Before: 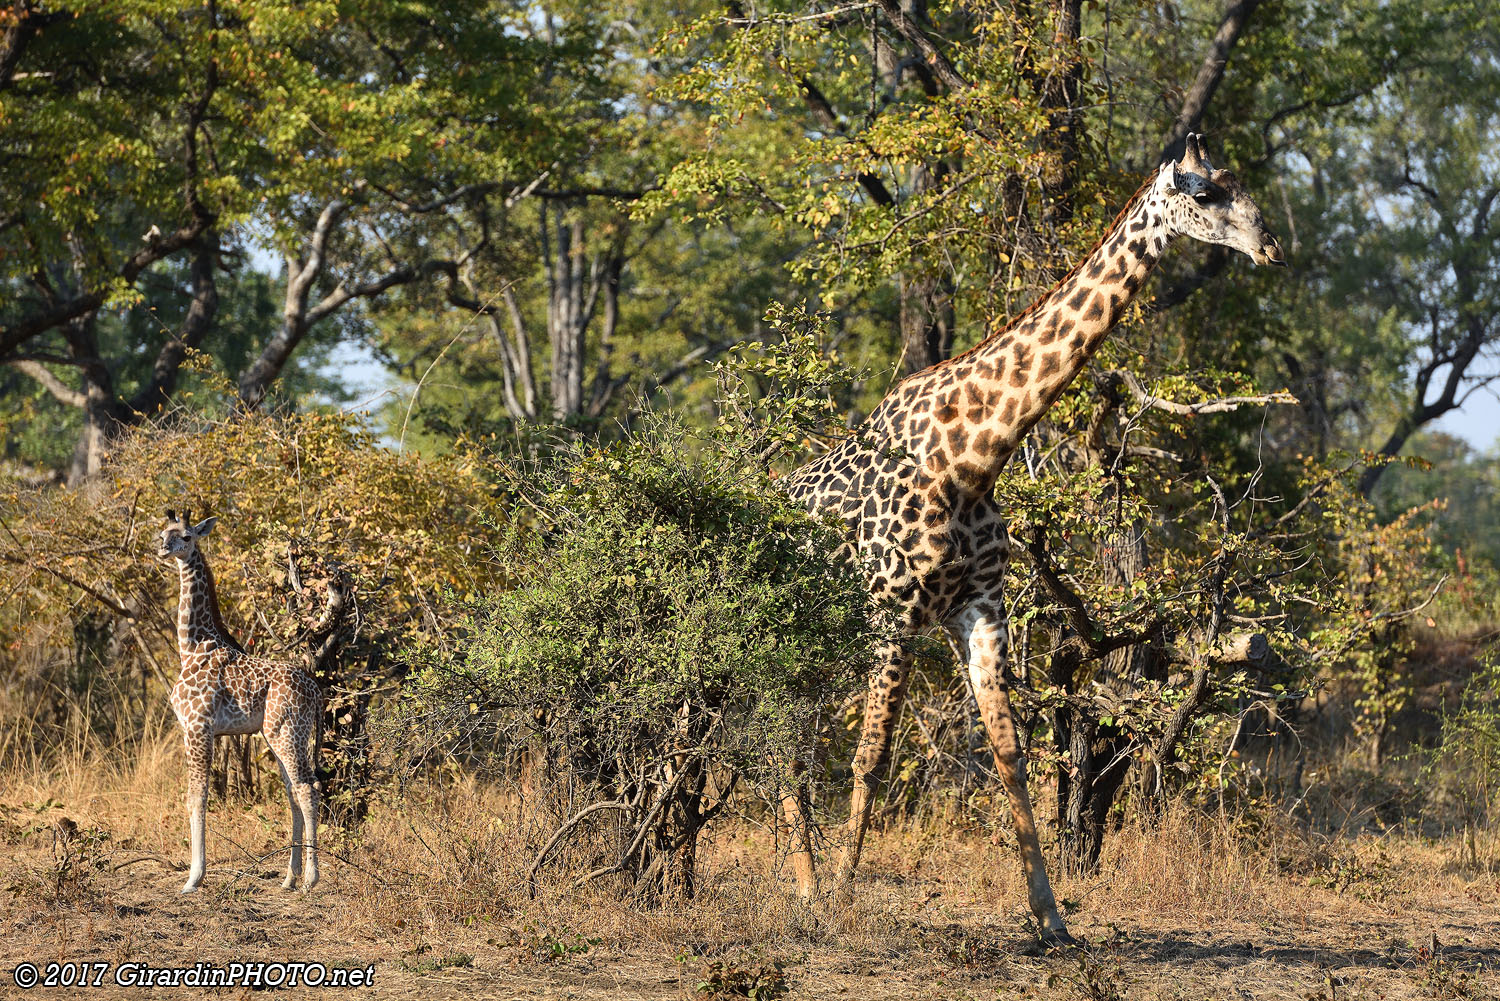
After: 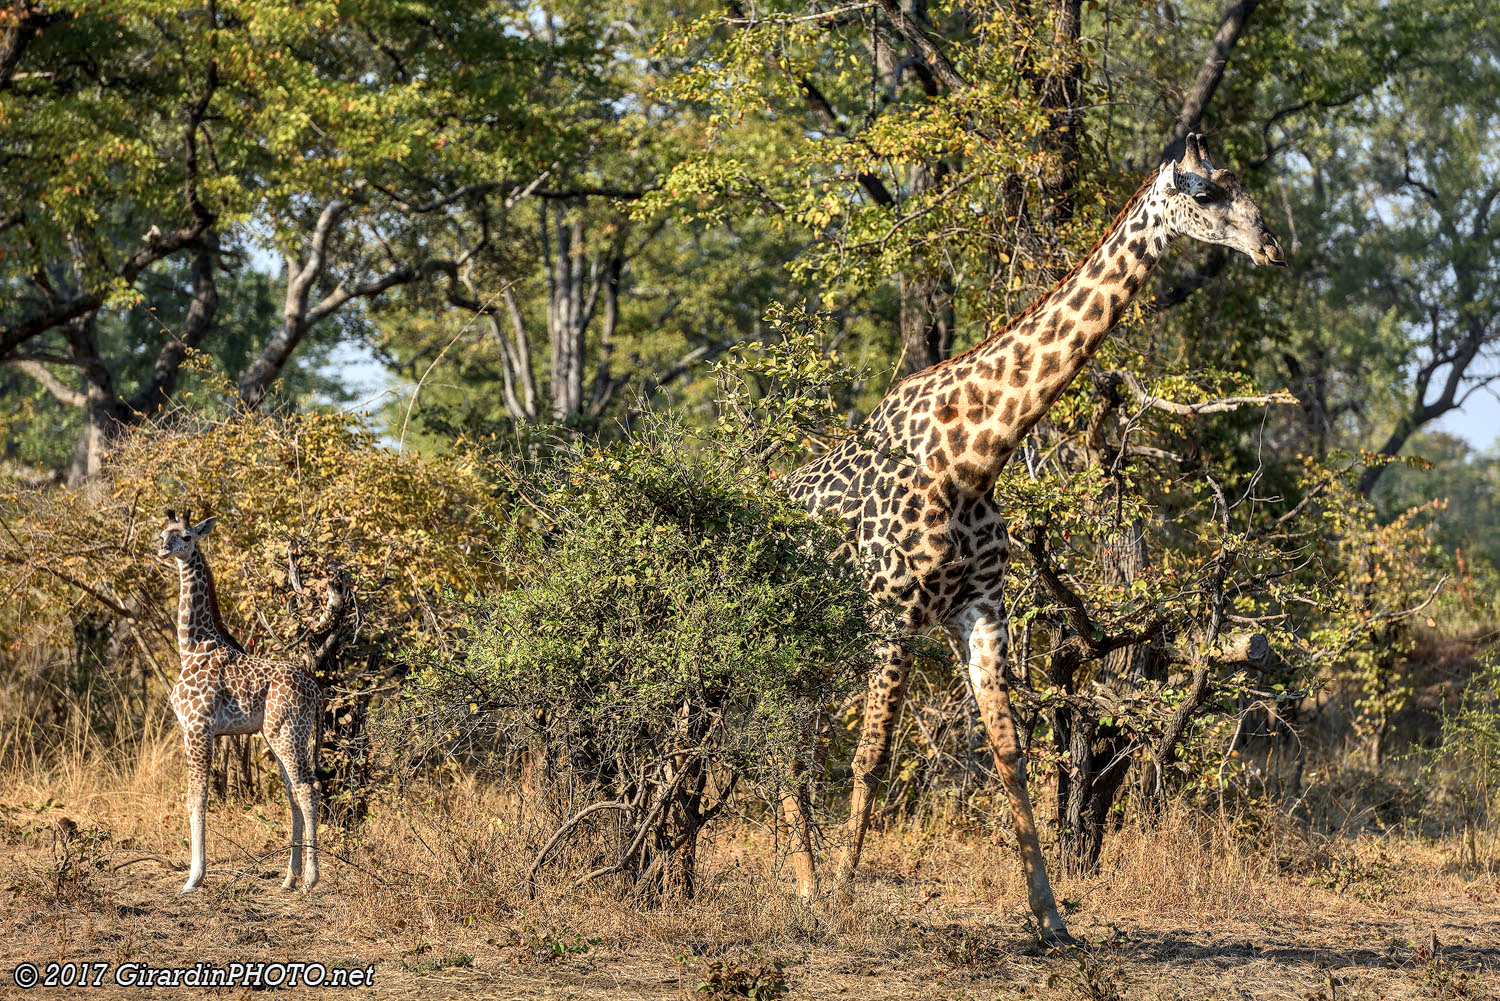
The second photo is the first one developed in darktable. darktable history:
shadows and highlights: on, module defaults
local contrast: detail 142%
